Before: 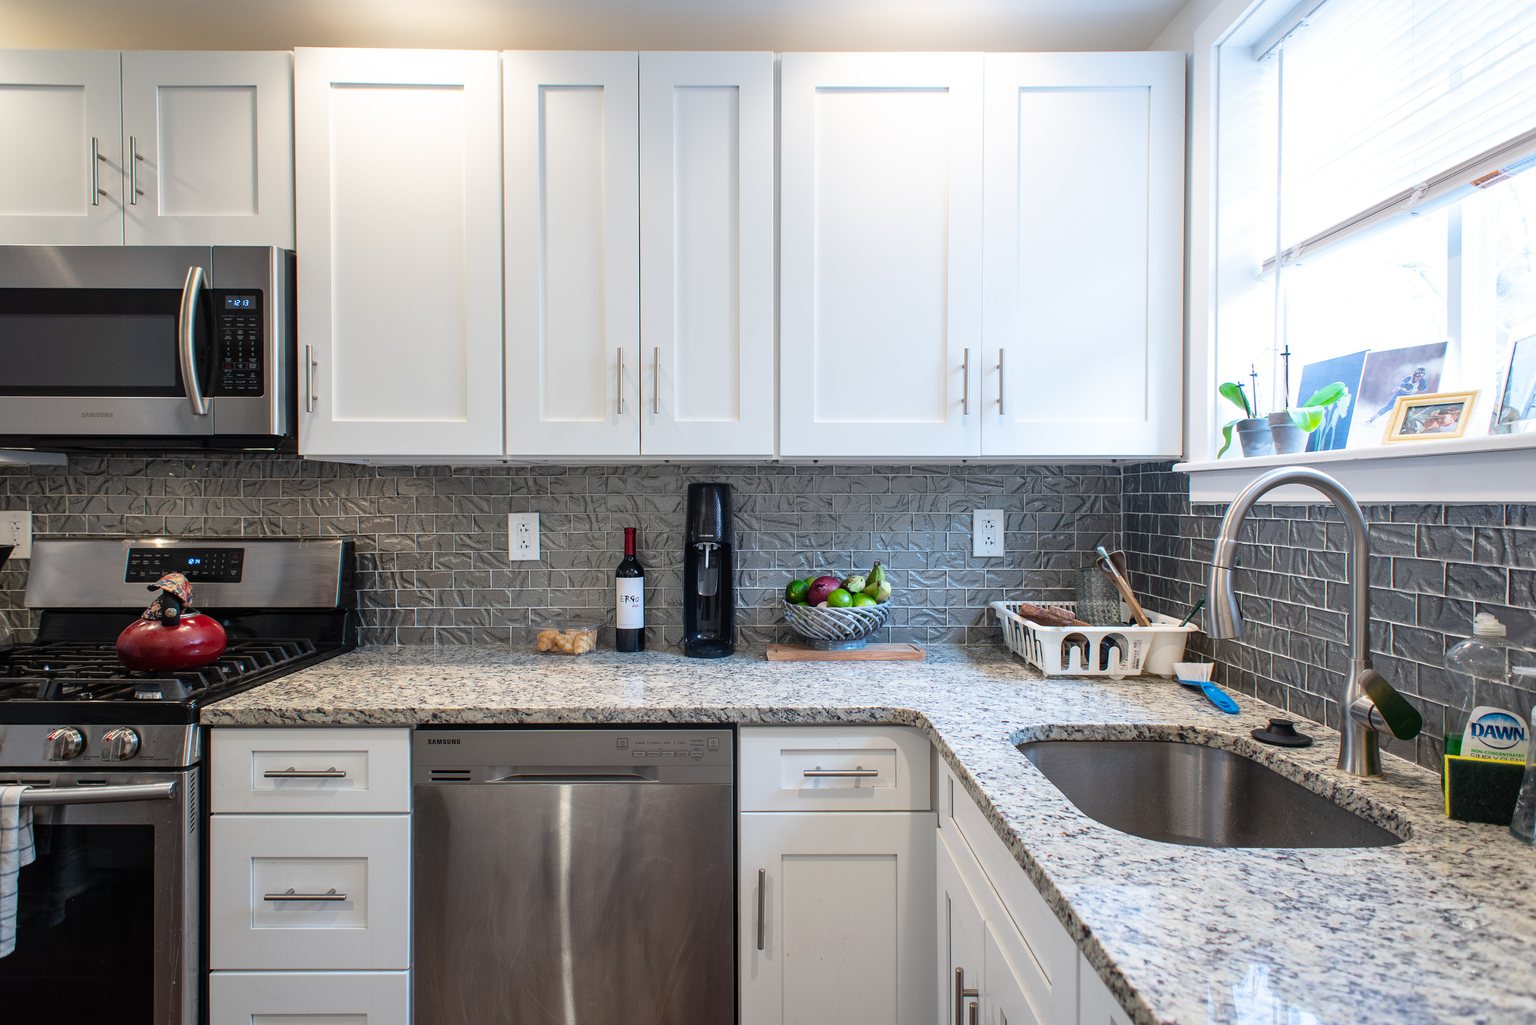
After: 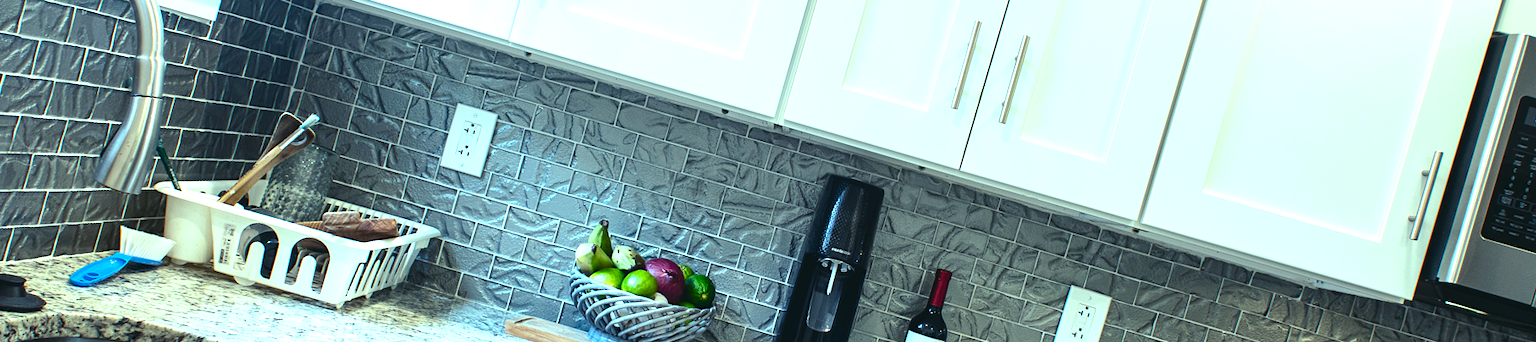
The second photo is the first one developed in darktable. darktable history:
crop and rotate: angle 16.12°, top 30.835%, bottom 35.653%
tone equalizer: -8 EV -0.75 EV, -7 EV -0.7 EV, -6 EV -0.6 EV, -5 EV -0.4 EV, -3 EV 0.4 EV, -2 EV 0.6 EV, -1 EV 0.7 EV, +0 EV 0.75 EV, edges refinement/feathering 500, mask exposure compensation -1.57 EV, preserve details no
color balance: mode lift, gamma, gain (sRGB), lift [0.997, 0.979, 1.021, 1.011], gamma [1, 1.084, 0.916, 0.998], gain [1, 0.87, 1.13, 1.101], contrast 4.55%, contrast fulcrum 38.24%, output saturation 104.09%
color balance rgb: shadows lift › chroma 2%, shadows lift › hue 219.6°, power › hue 313.2°, highlights gain › chroma 3%, highlights gain › hue 75.6°, global offset › luminance 0.5%, perceptual saturation grading › global saturation 15.33%, perceptual saturation grading › highlights -19.33%, perceptual saturation grading › shadows 20%, global vibrance 20%
